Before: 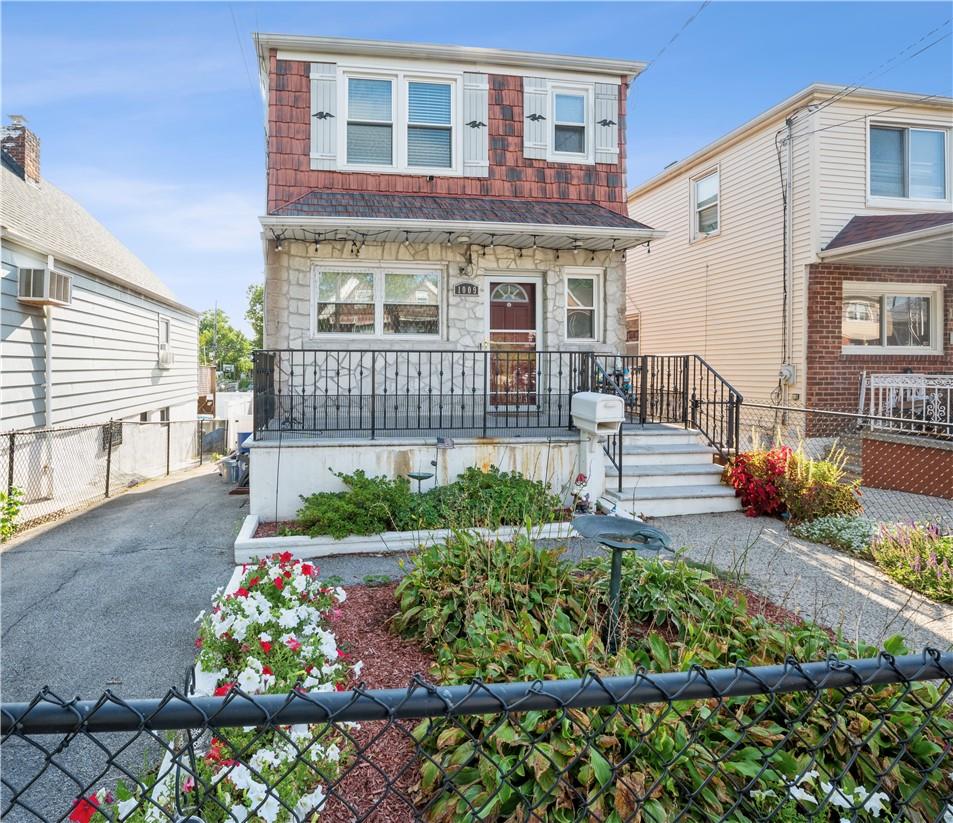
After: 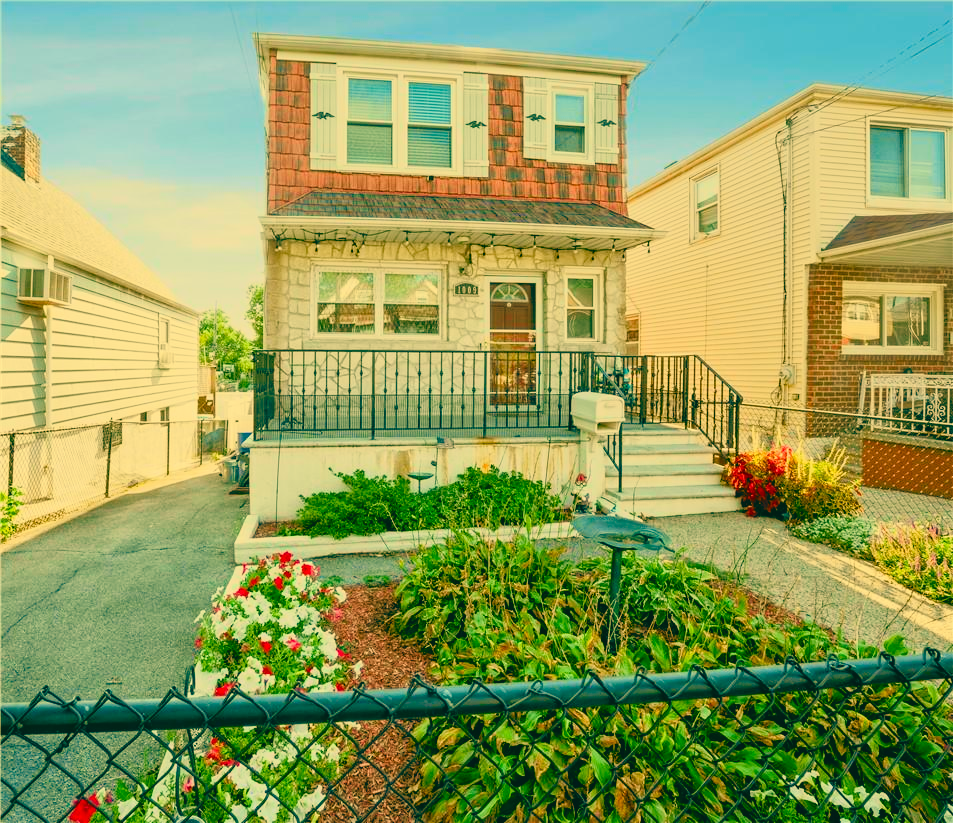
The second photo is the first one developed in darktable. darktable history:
tone curve: curves: ch0 [(0, 0.022) (0.114, 0.088) (0.282, 0.316) (0.446, 0.511) (0.613, 0.693) (0.786, 0.843) (0.999, 0.949)]; ch1 [(0, 0) (0.395, 0.343) (0.463, 0.427) (0.486, 0.474) (0.503, 0.5) (0.535, 0.522) (0.555, 0.546) (0.594, 0.614) (0.755, 0.793) (1, 1)]; ch2 [(0, 0) (0.369, 0.388) (0.449, 0.431) (0.501, 0.5) (0.528, 0.517) (0.561, 0.59) (0.612, 0.646) (0.697, 0.721) (1, 1)], color space Lab, independent channels, preserve colors none
color balance: lift [1.005, 0.99, 1.007, 1.01], gamma [1, 1.034, 1.032, 0.966], gain [0.873, 1.055, 1.067, 0.933]
color balance rgb: perceptual saturation grading › global saturation 35%, perceptual saturation grading › highlights -30%, perceptual saturation grading › shadows 35%, perceptual brilliance grading › global brilliance 3%, perceptual brilliance grading › highlights -3%, perceptual brilliance grading › shadows 3%
white balance: red 1.123, blue 0.83
